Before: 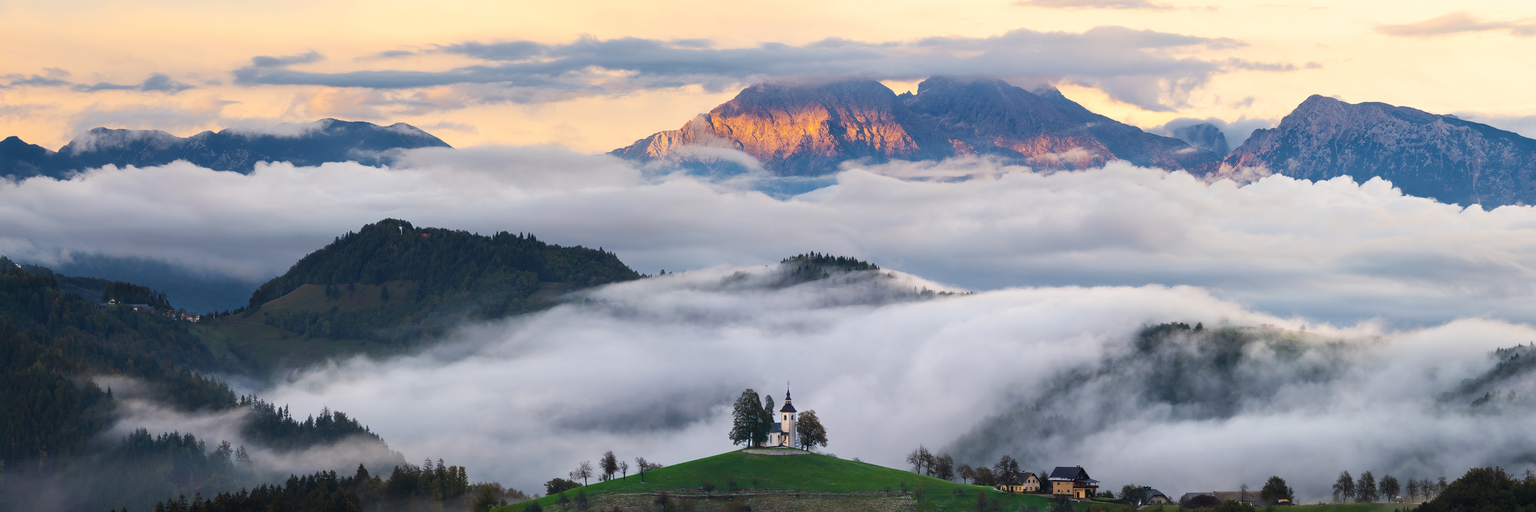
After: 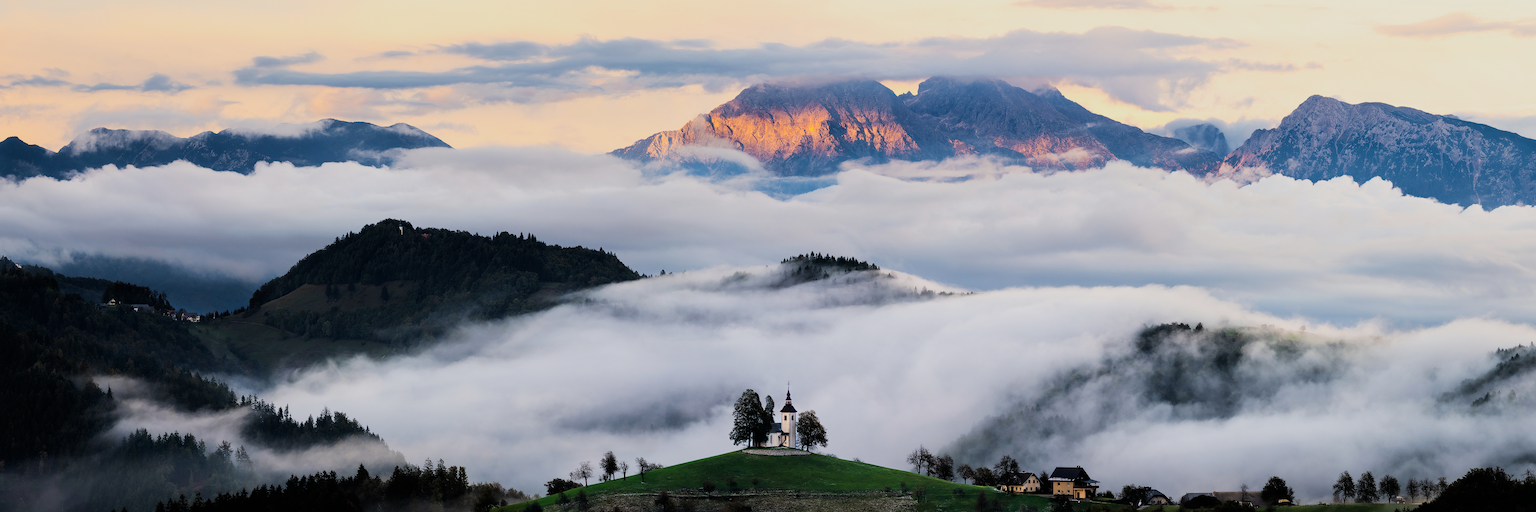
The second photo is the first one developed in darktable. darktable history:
filmic rgb: black relative exposure -5 EV, hardness 2.88, contrast 1.3, highlights saturation mix -30%
contrast brightness saturation: contrast 0.04, saturation 0.07
tone equalizer: on, module defaults
